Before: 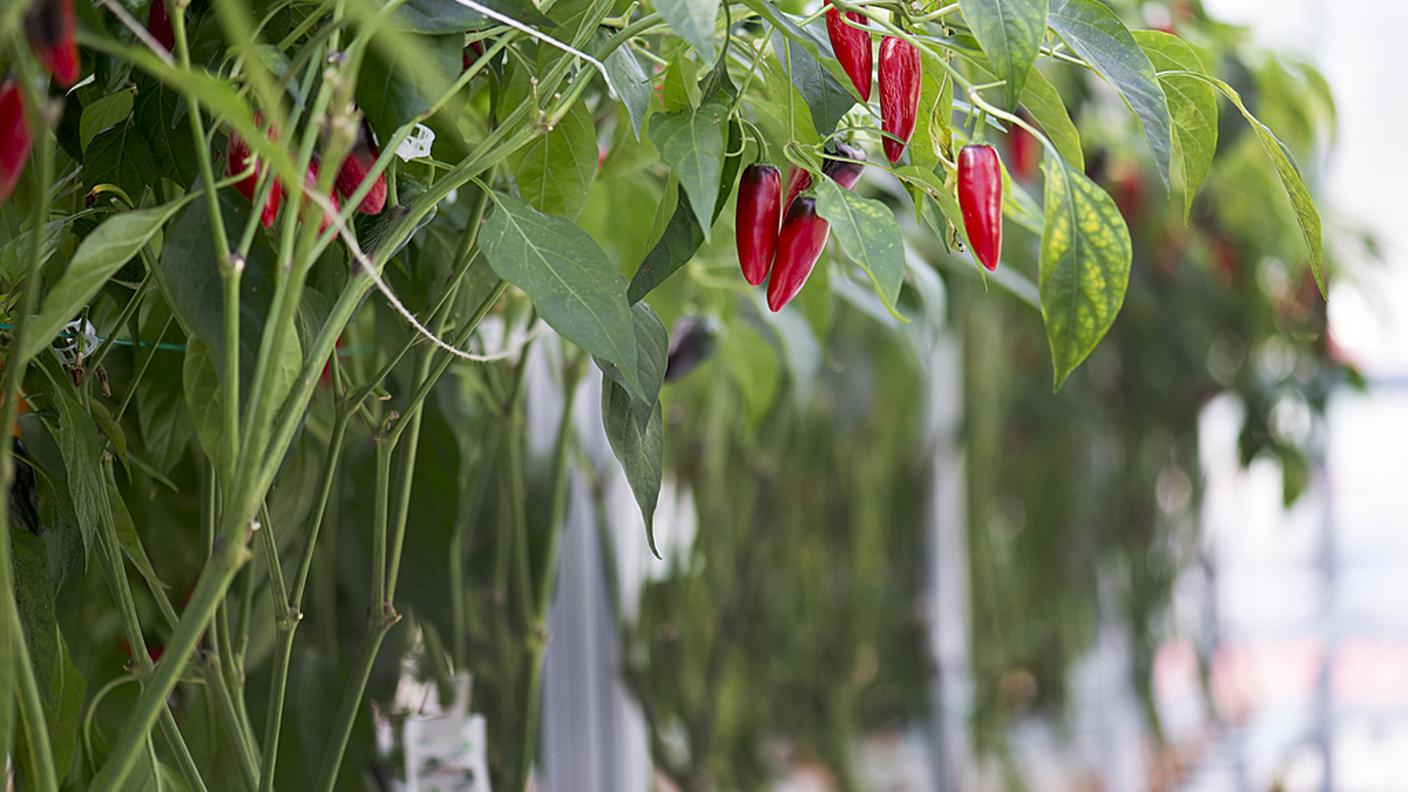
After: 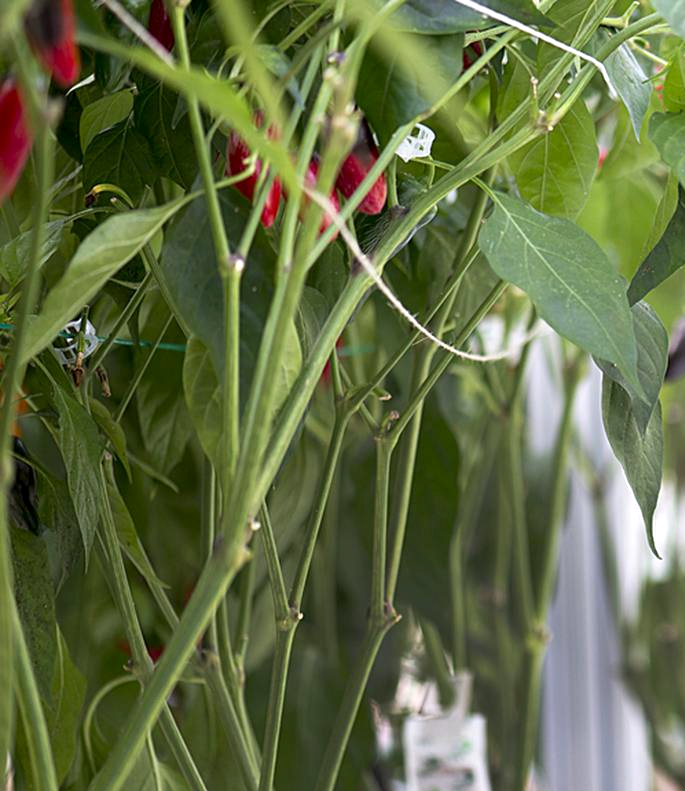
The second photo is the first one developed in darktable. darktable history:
exposure: black level correction 0.001, exposure 0.5 EV, compensate highlight preservation false
crop and rotate: left 0.063%, top 0%, right 51.262%
